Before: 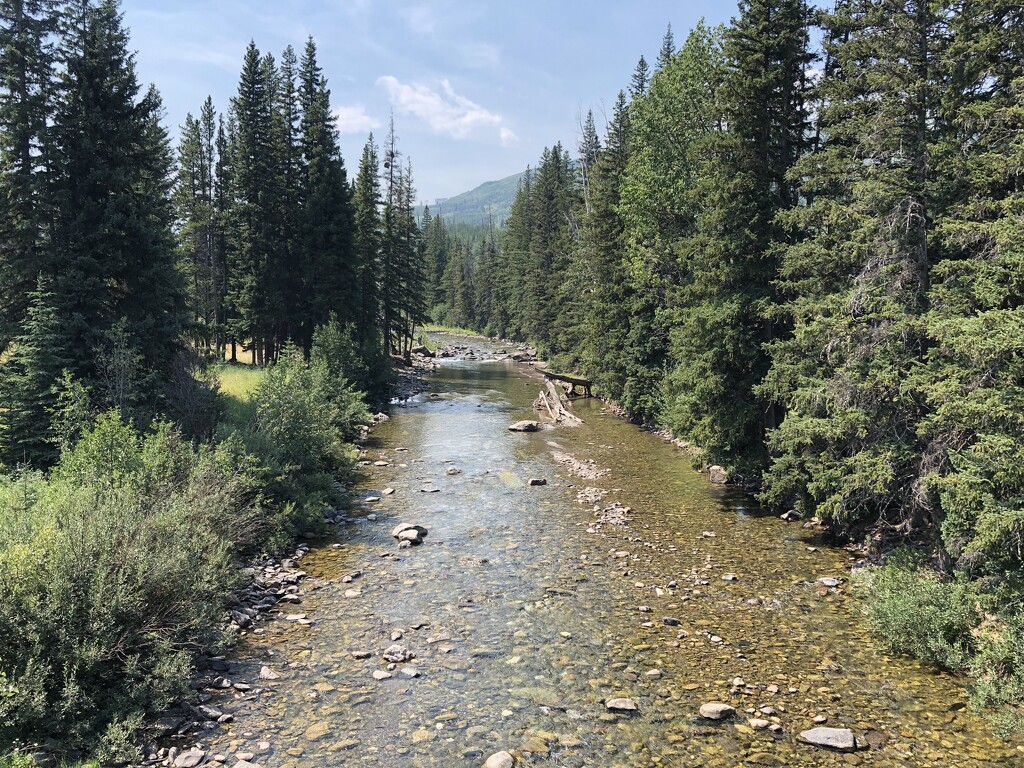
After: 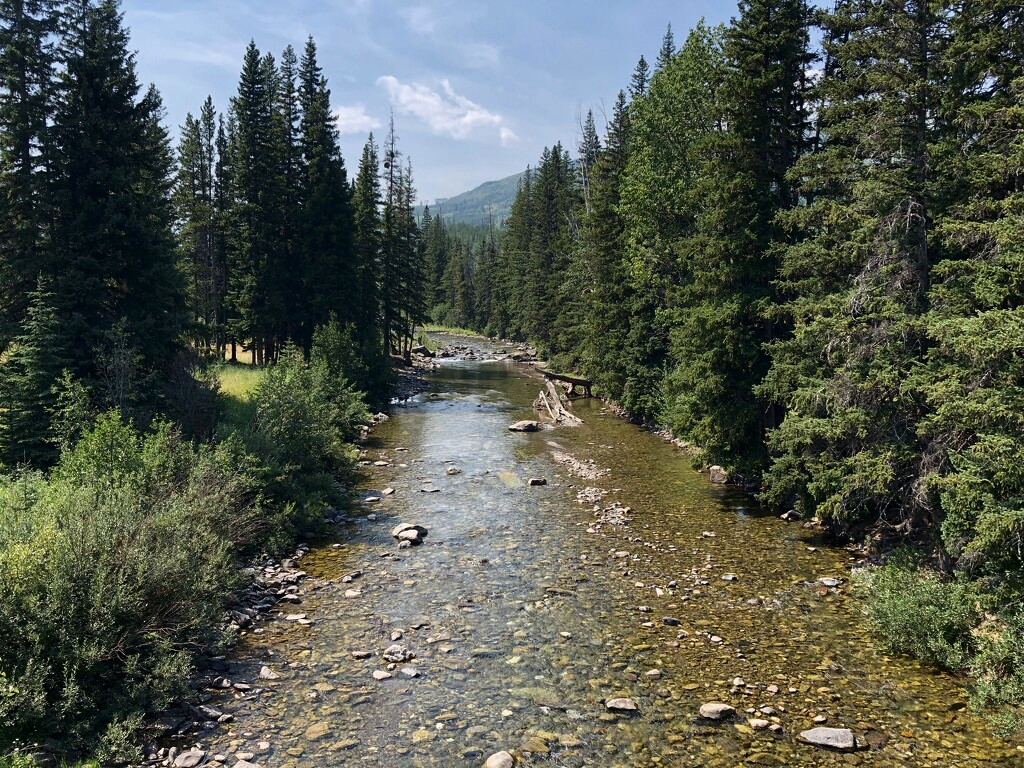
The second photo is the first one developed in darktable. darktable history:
contrast brightness saturation: brightness -0.2, saturation 0.08
tone equalizer: on, module defaults
